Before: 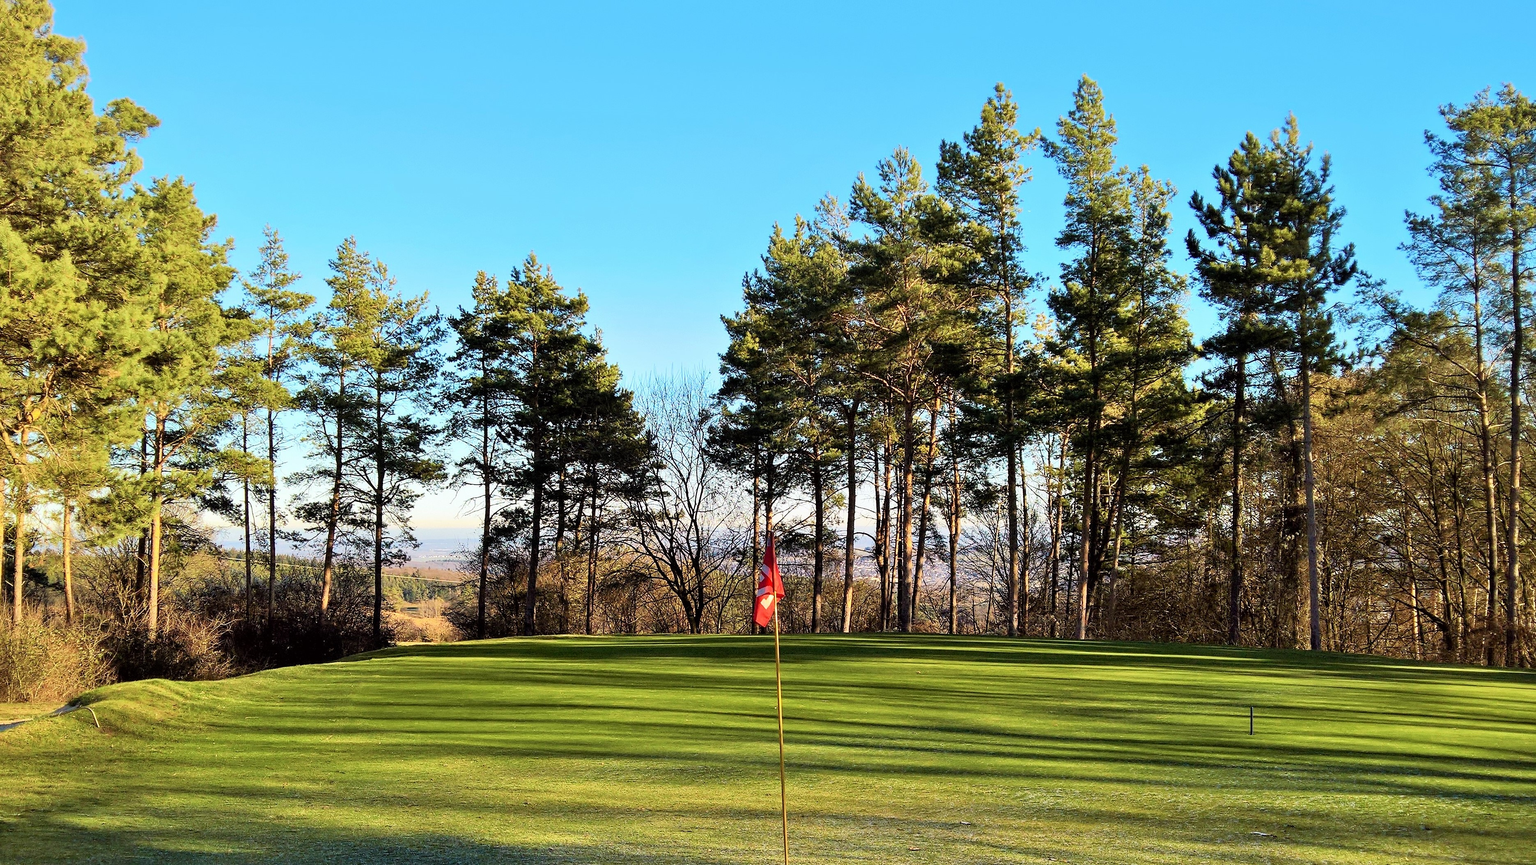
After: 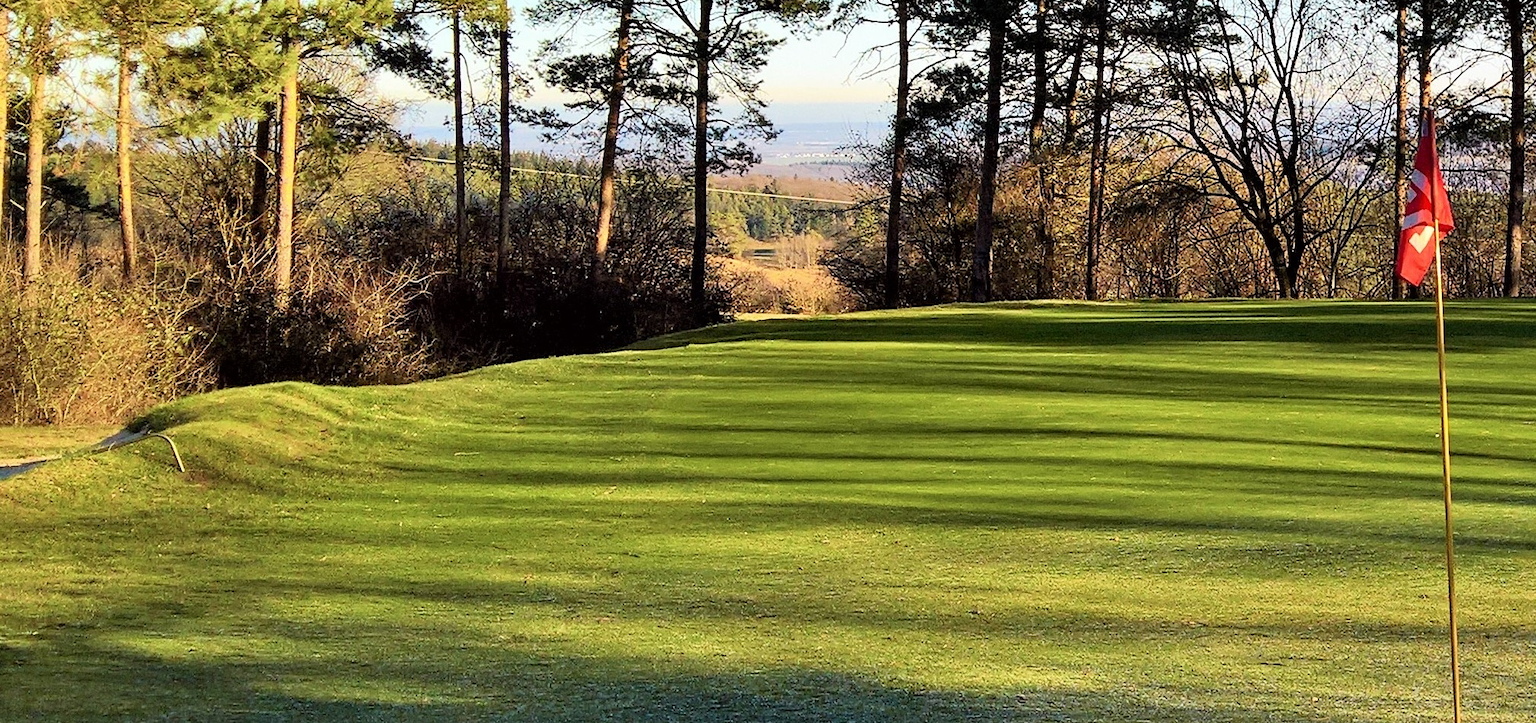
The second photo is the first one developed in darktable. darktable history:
crop and rotate: top 54.696%, right 46.025%, bottom 0.101%
